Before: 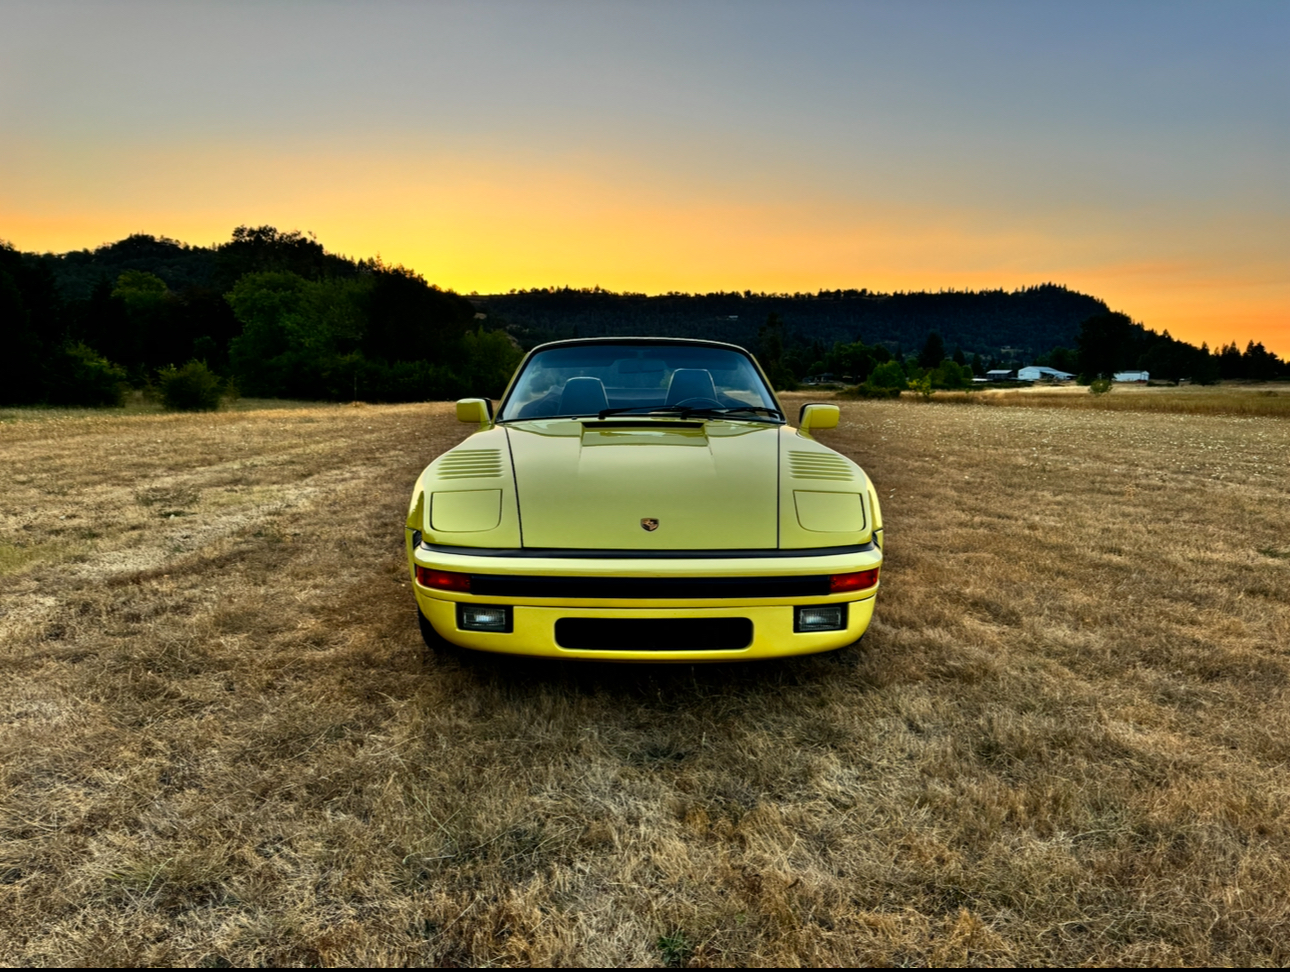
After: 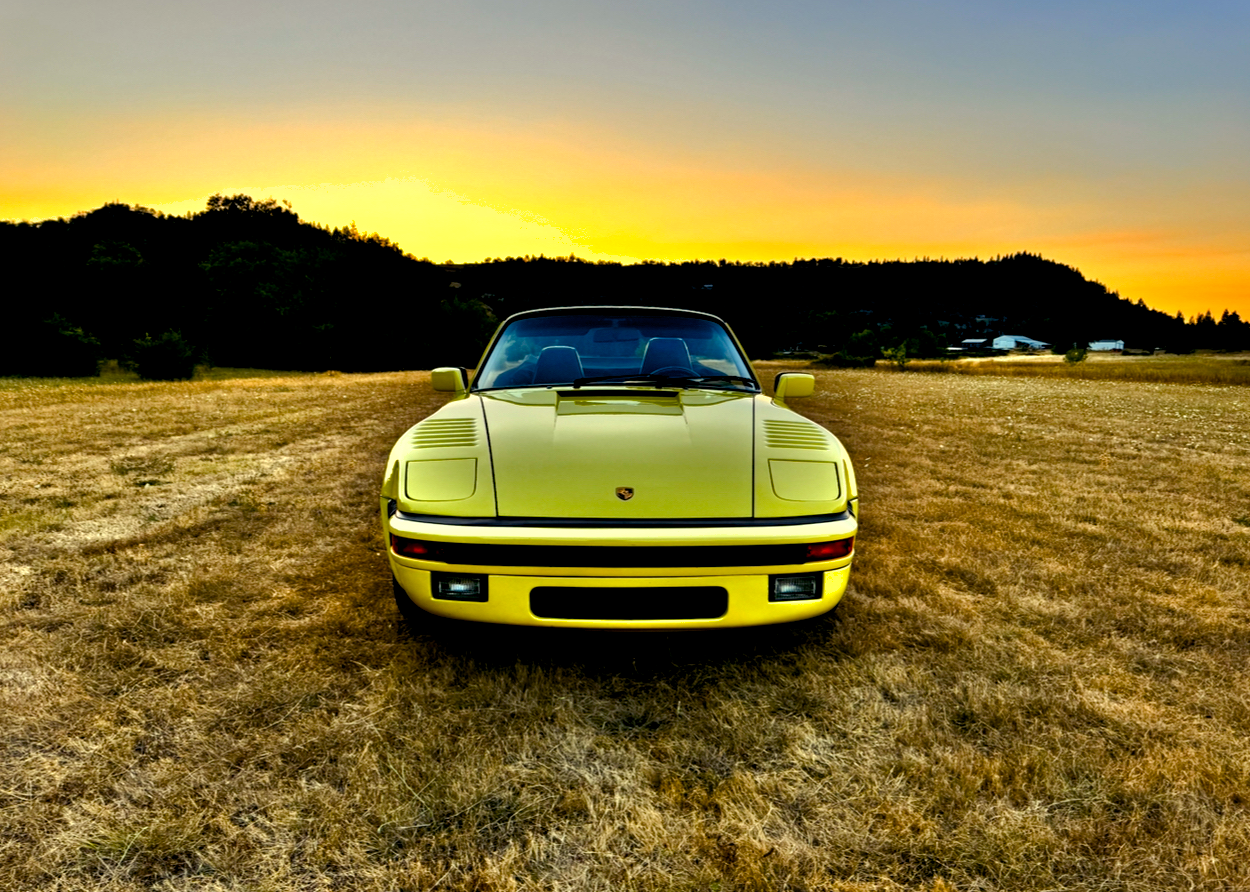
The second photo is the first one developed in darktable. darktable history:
color balance rgb: shadows lift › luminance -21.66%, shadows lift › chroma 6.57%, shadows lift › hue 270°, power › chroma 0.68%, power › hue 60°, highlights gain › luminance 6.08%, highlights gain › chroma 1.33%, highlights gain › hue 90°, global offset › luminance -0.87%, perceptual saturation grading › global saturation 26.86%, perceptual saturation grading › highlights -28.39%, perceptual saturation grading › mid-tones 15.22%, perceptual saturation grading › shadows 33.98%, perceptual brilliance grading › highlights 10%, perceptual brilliance grading › mid-tones 5%
shadows and highlights: shadows 10, white point adjustment 1, highlights -40
crop: left 1.964%, top 3.251%, right 1.122%, bottom 4.933%
